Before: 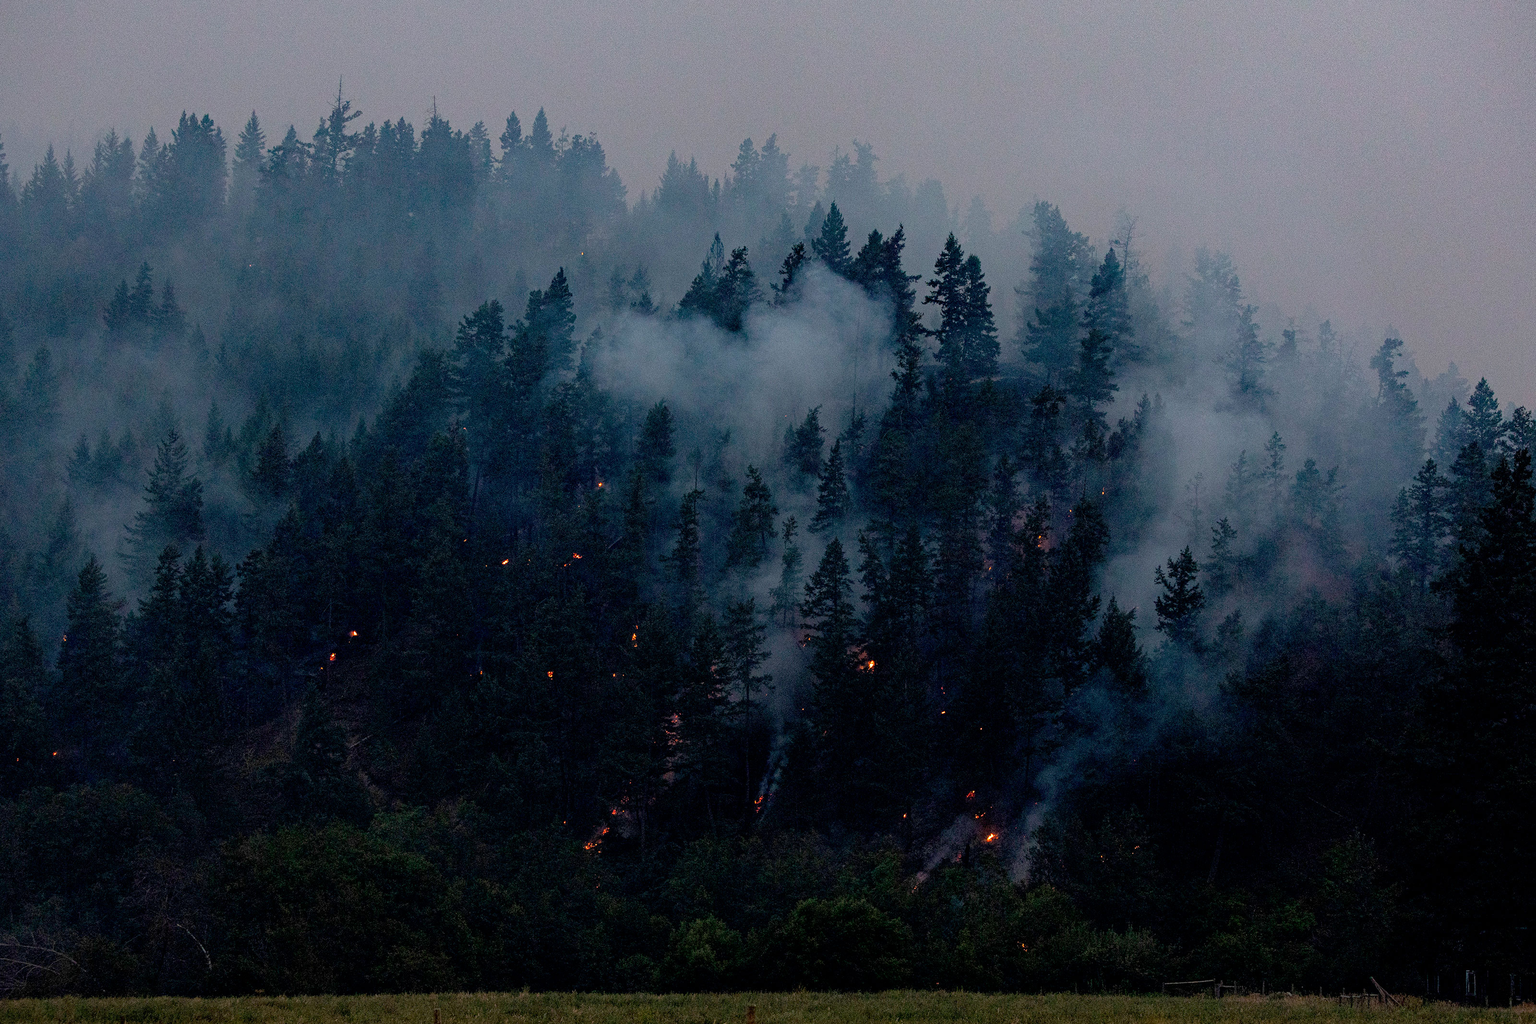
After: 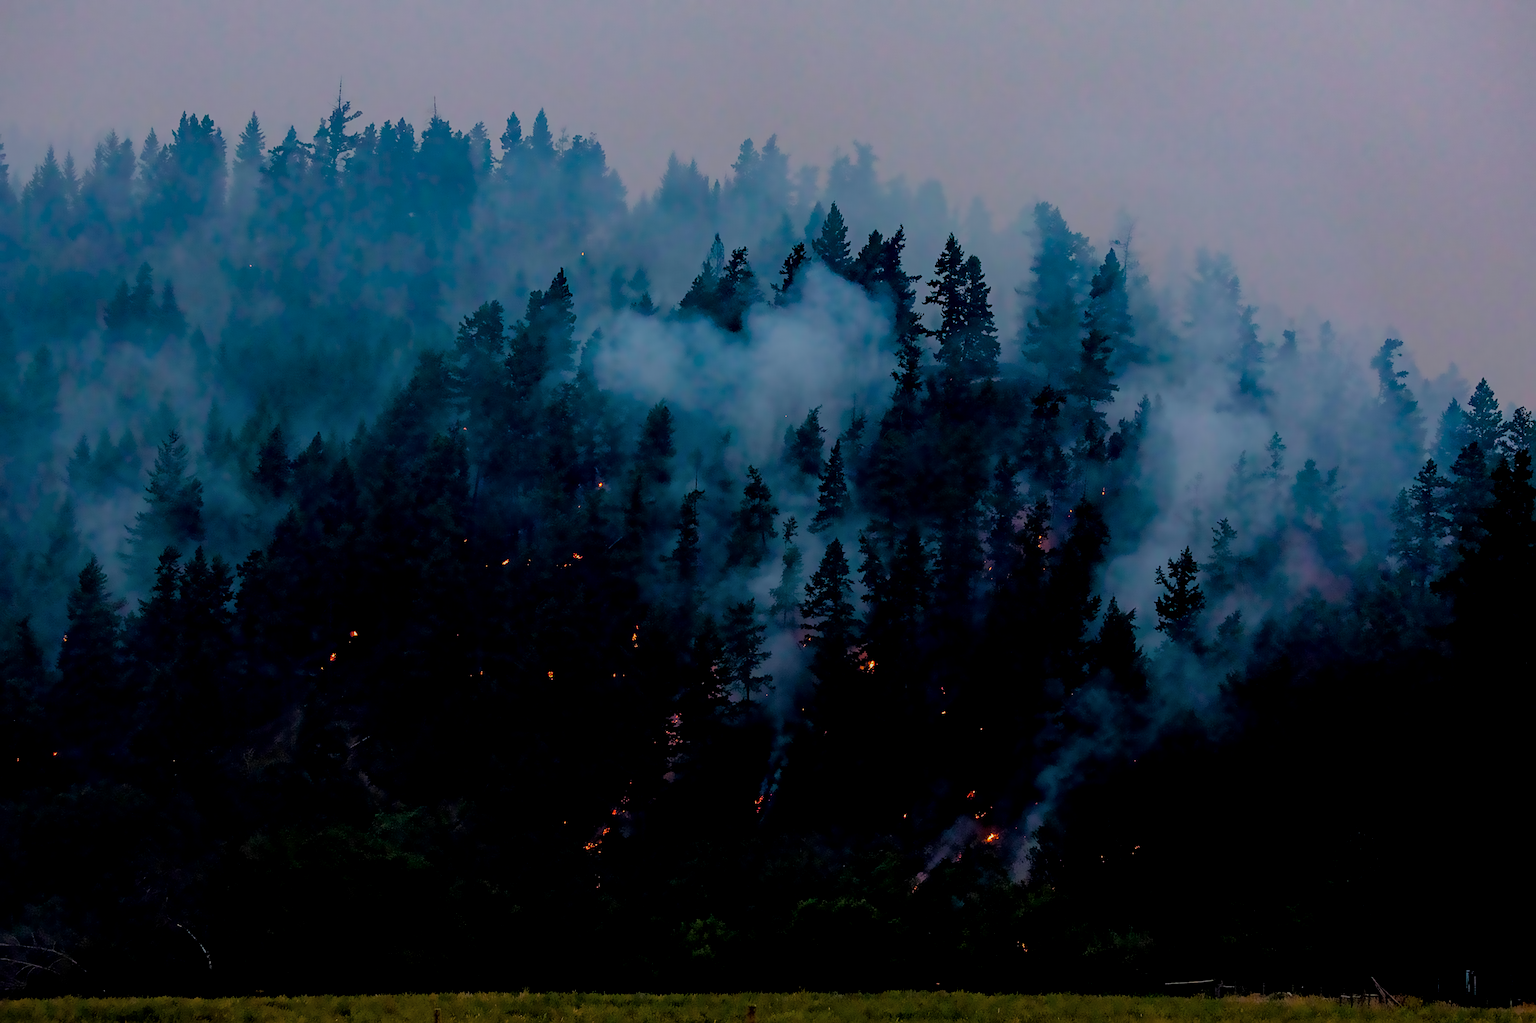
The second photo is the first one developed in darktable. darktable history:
astrophoto denoise: patch size 1, strength 100%, luma 100%
sharpen: on, module defaults
local contrast: on, module defaults
filmic rgb: hardness 4.17
color balance rgb: linear chroma grading › global chroma 23.15%, perceptual saturation grading › global saturation 28.7%, perceptual saturation grading › mid-tones 12.04%, perceptual saturation grading › shadows 10.19%, global vibrance 22.22%
